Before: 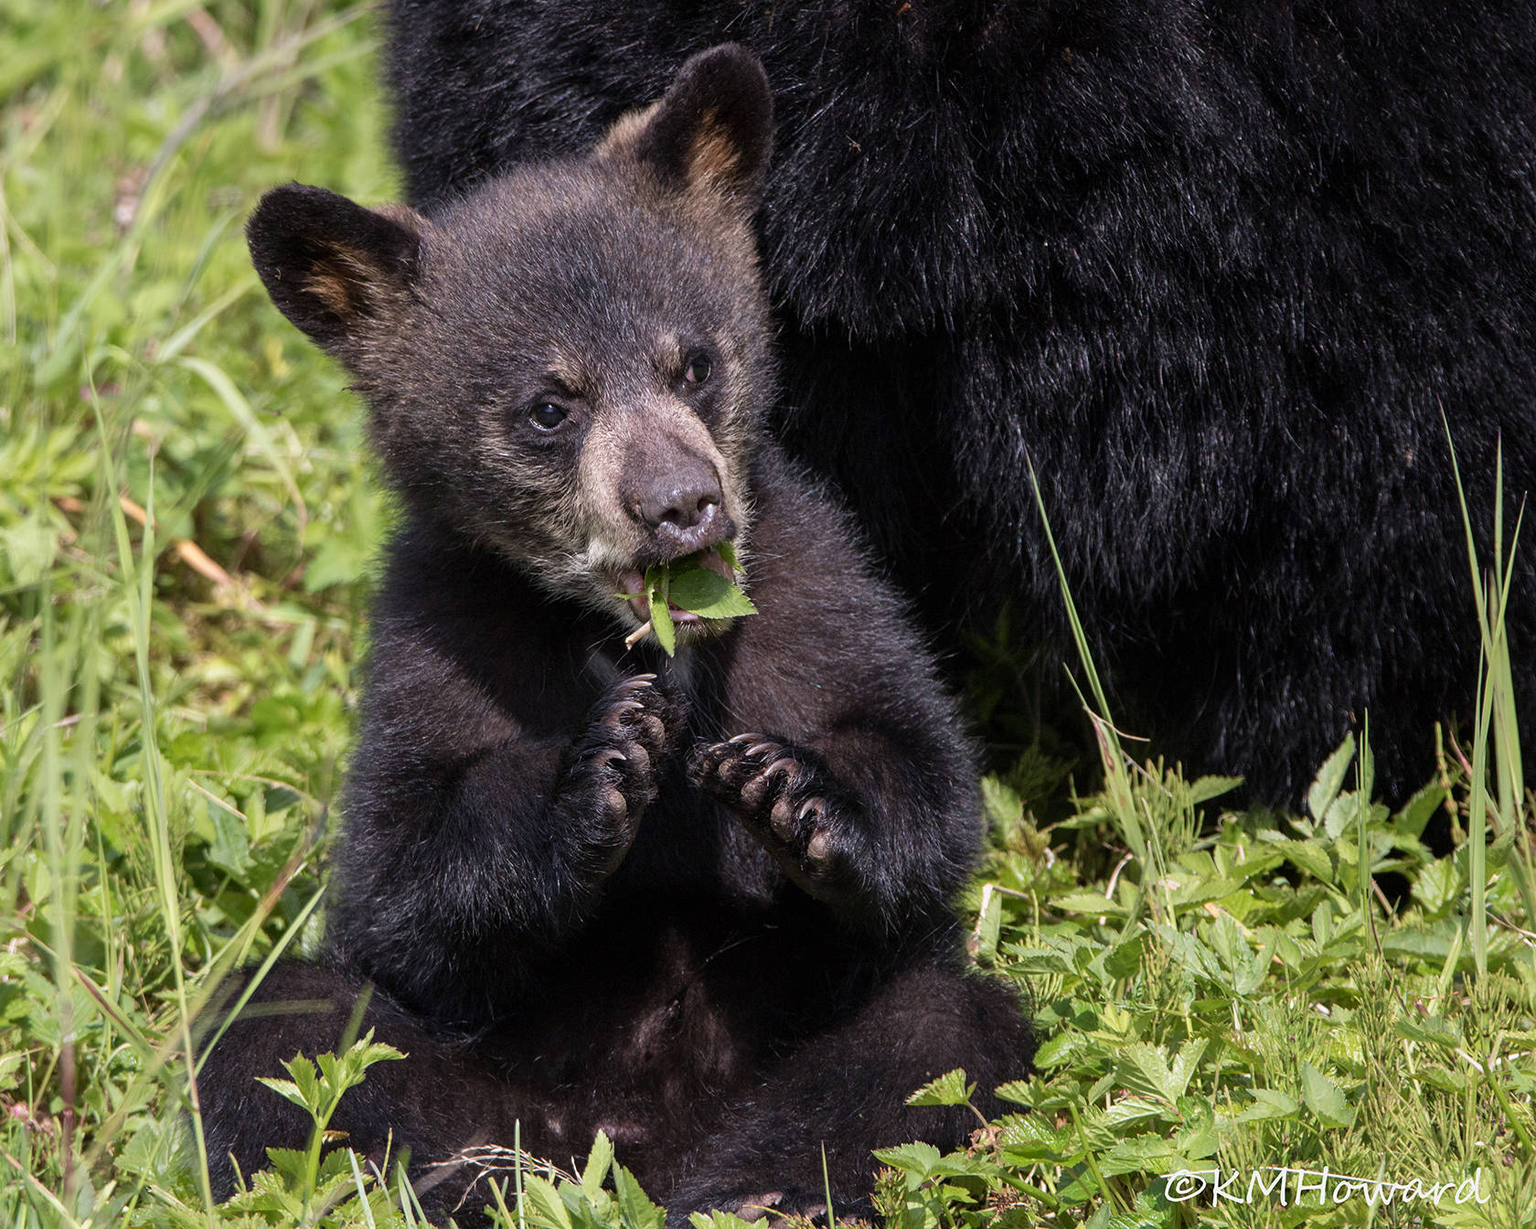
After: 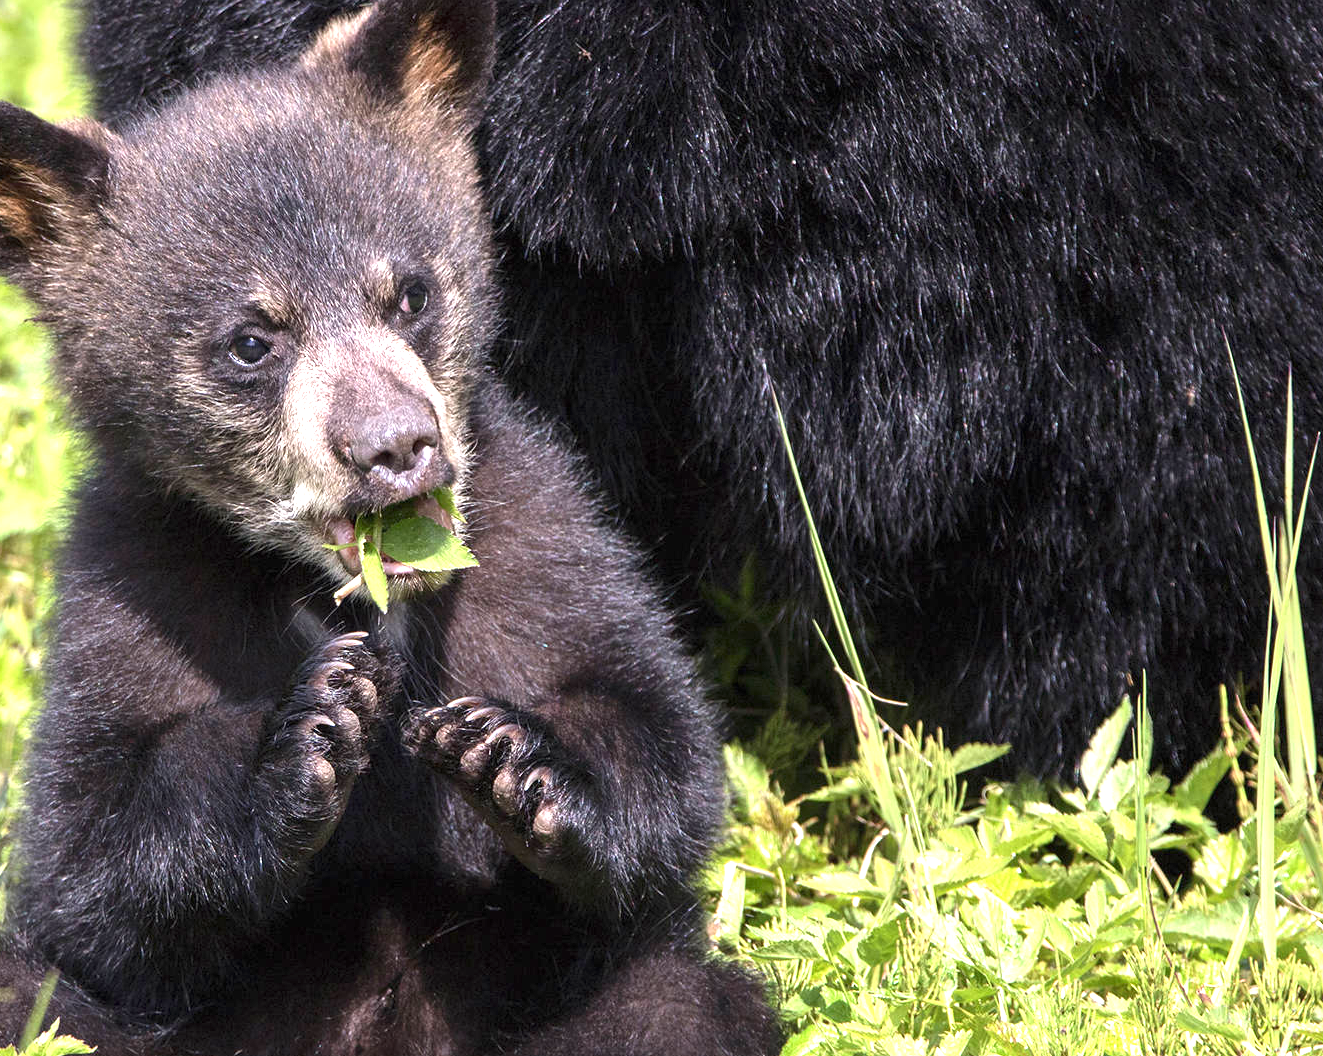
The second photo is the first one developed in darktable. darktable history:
crop and rotate: left 20.871%, top 7.88%, right 0.333%, bottom 13.54%
exposure: black level correction 0, exposure 1.391 EV, compensate highlight preservation false
tone equalizer: -7 EV 0.125 EV, edges refinement/feathering 500, mask exposure compensation -1.57 EV, preserve details no
